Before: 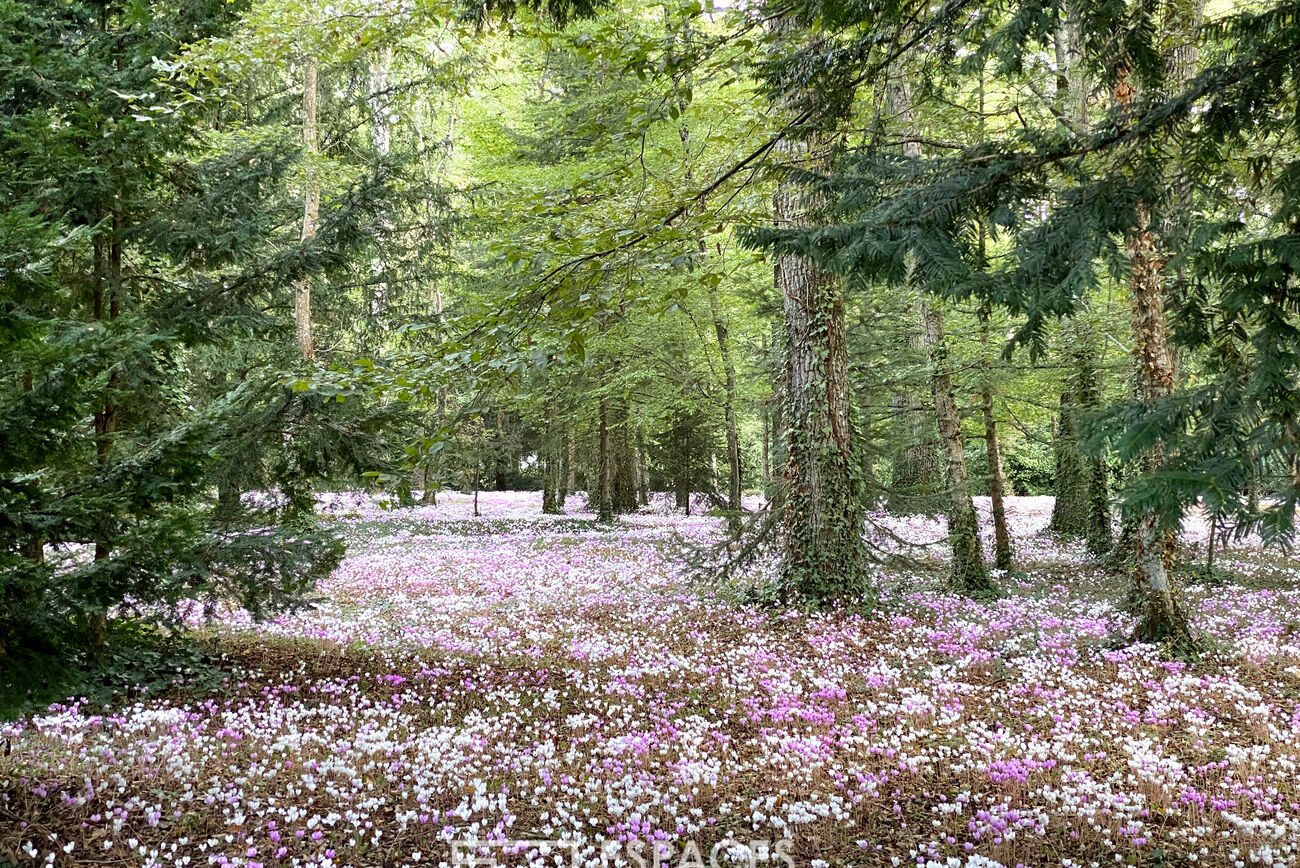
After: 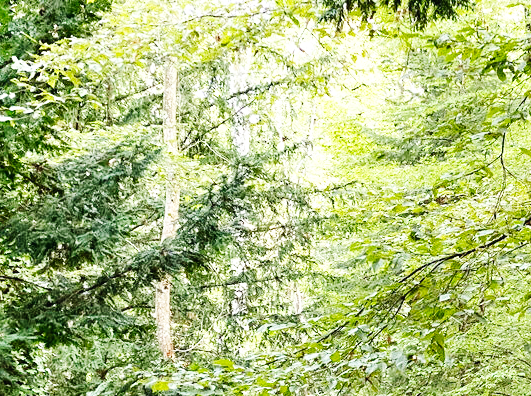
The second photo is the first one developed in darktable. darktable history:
base curve: curves: ch0 [(0, 0.003) (0.001, 0.002) (0.006, 0.004) (0.02, 0.022) (0.048, 0.086) (0.094, 0.234) (0.162, 0.431) (0.258, 0.629) (0.385, 0.8) (0.548, 0.918) (0.751, 0.988) (1, 1)], preserve colors none
crop and rotate: left 10.807%, top 0.093%, right 48.347%, bottom 54.246%
